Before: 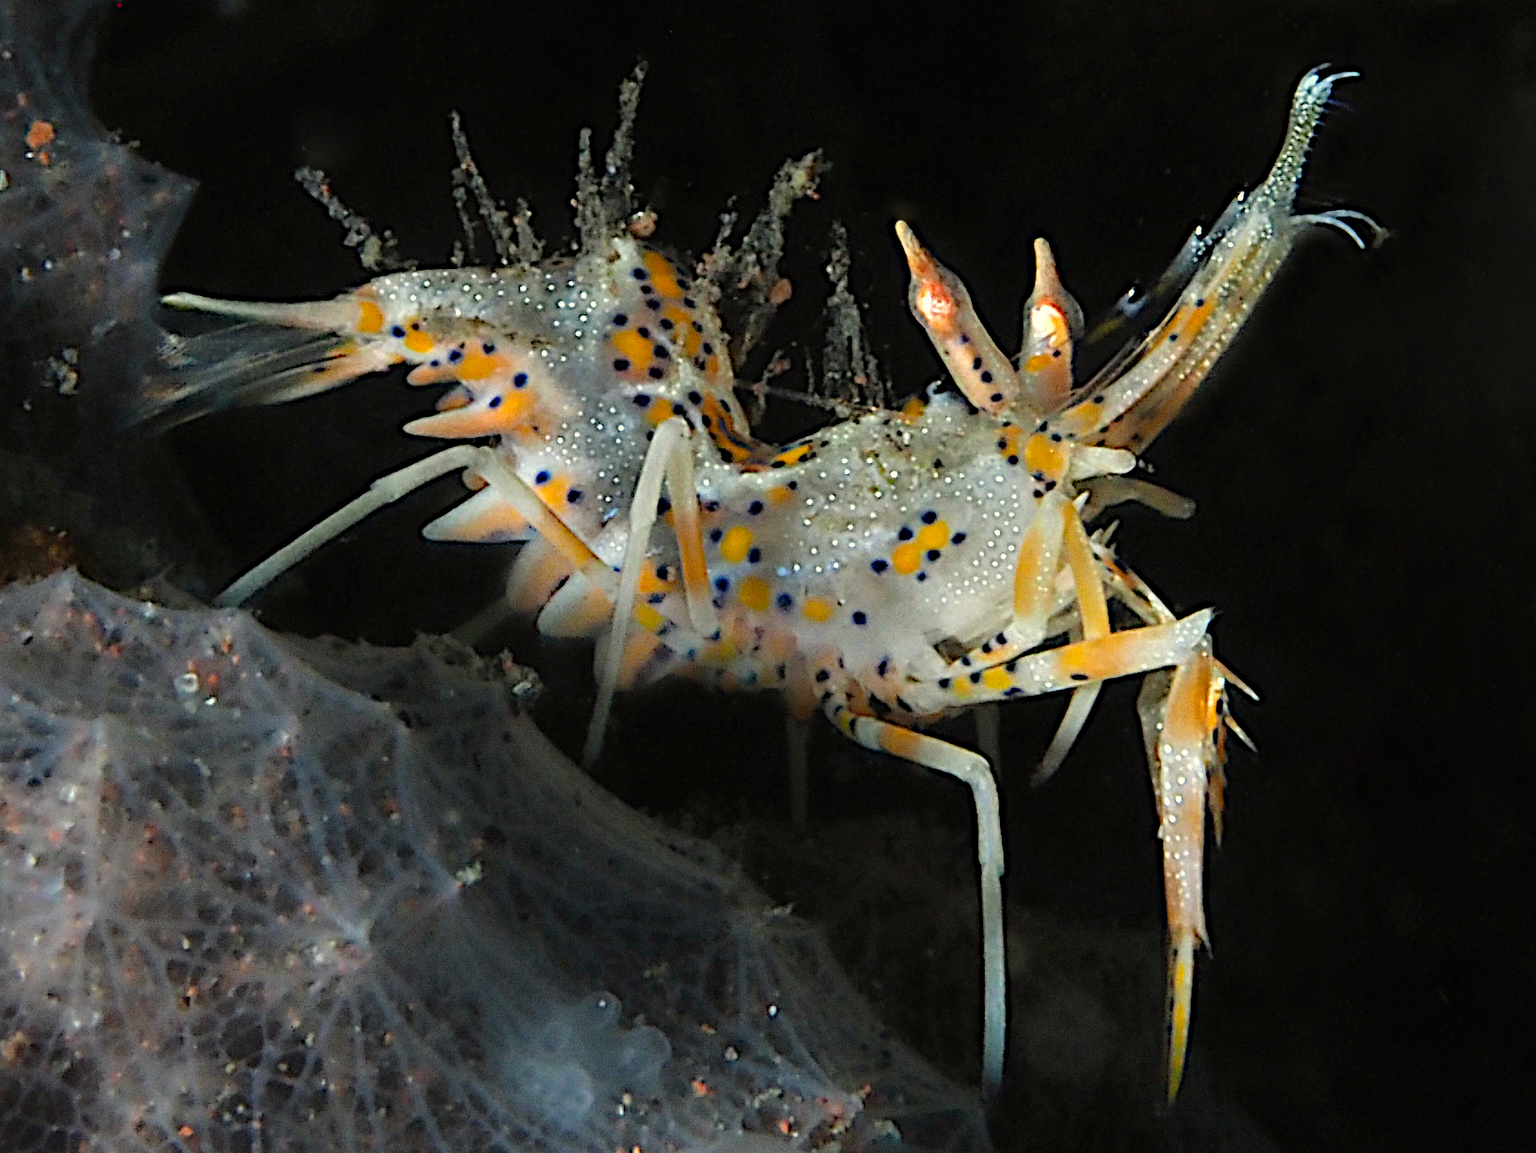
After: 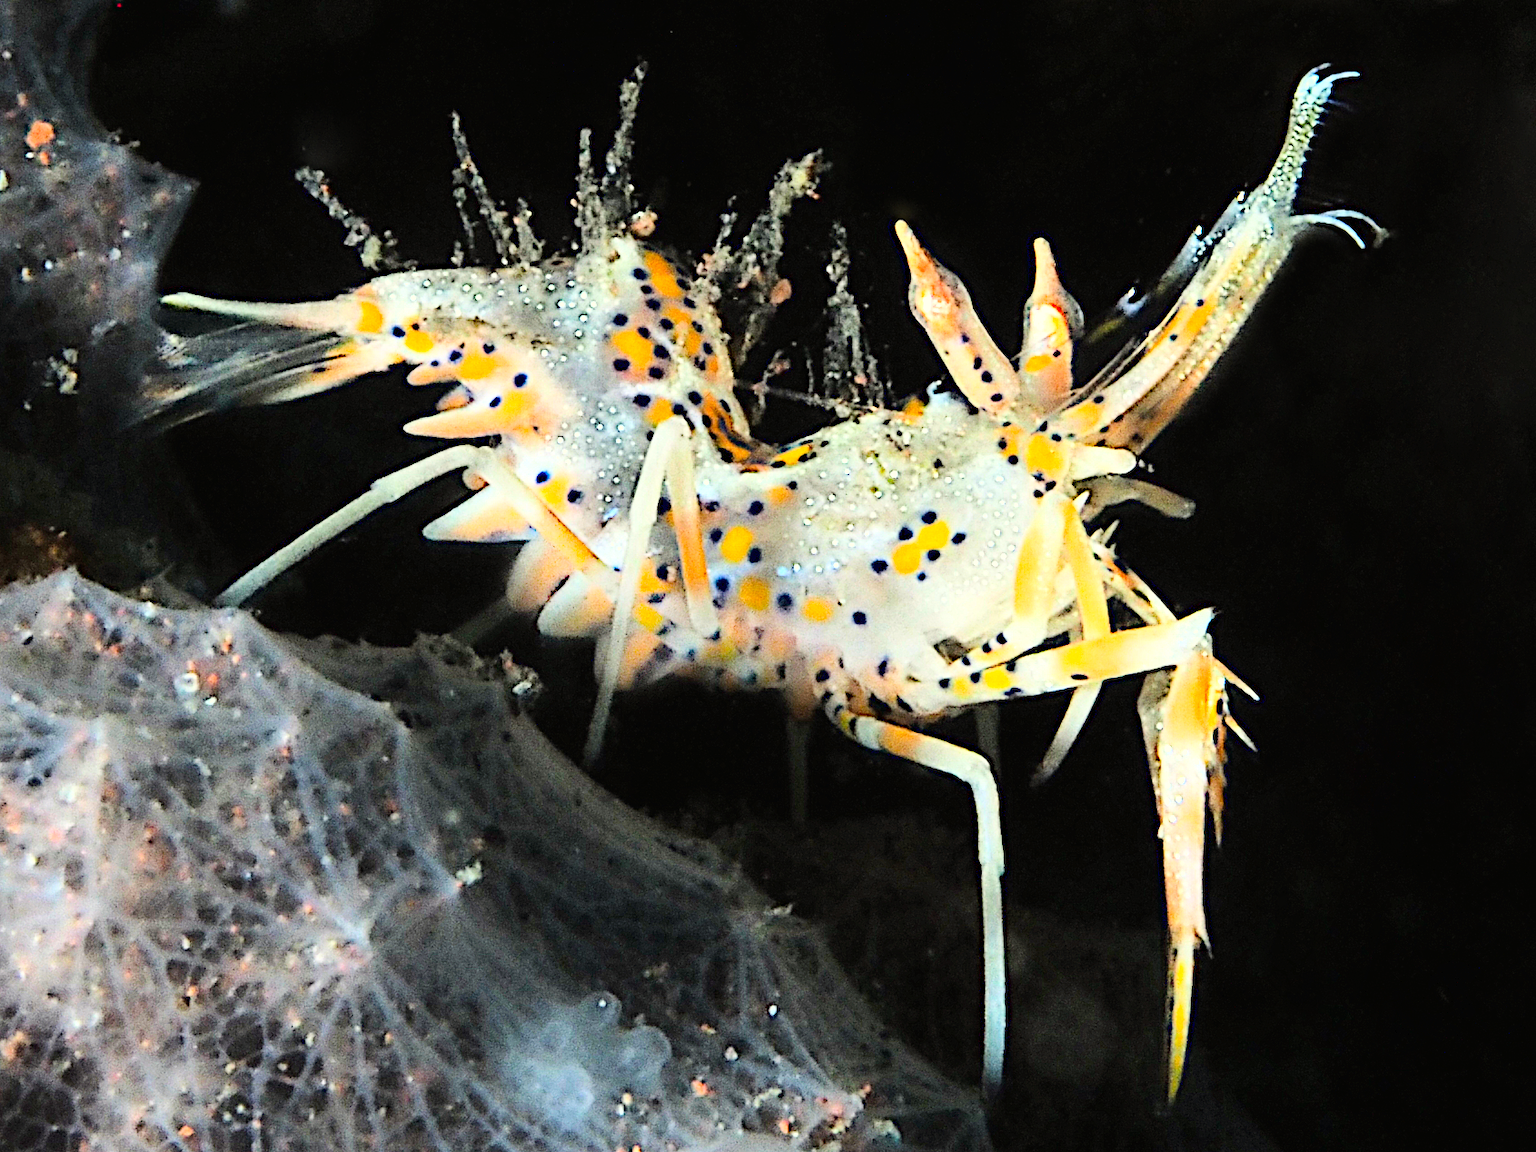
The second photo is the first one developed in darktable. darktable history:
exposure: exposure 0.257 EV, compensate highlight preservation false
base curve: curves: ch0 [(0, 0.003) (0.001, 0.002) (0.006, 0.004) (0.02, 0.022) (0.048, 0.086) (0.094, 0.234) (0.162, 0.431) (0.258, 0.629) (0.385, 0.8) (0.548, 0.918) (0.751, 0.988) (1, 1)]
